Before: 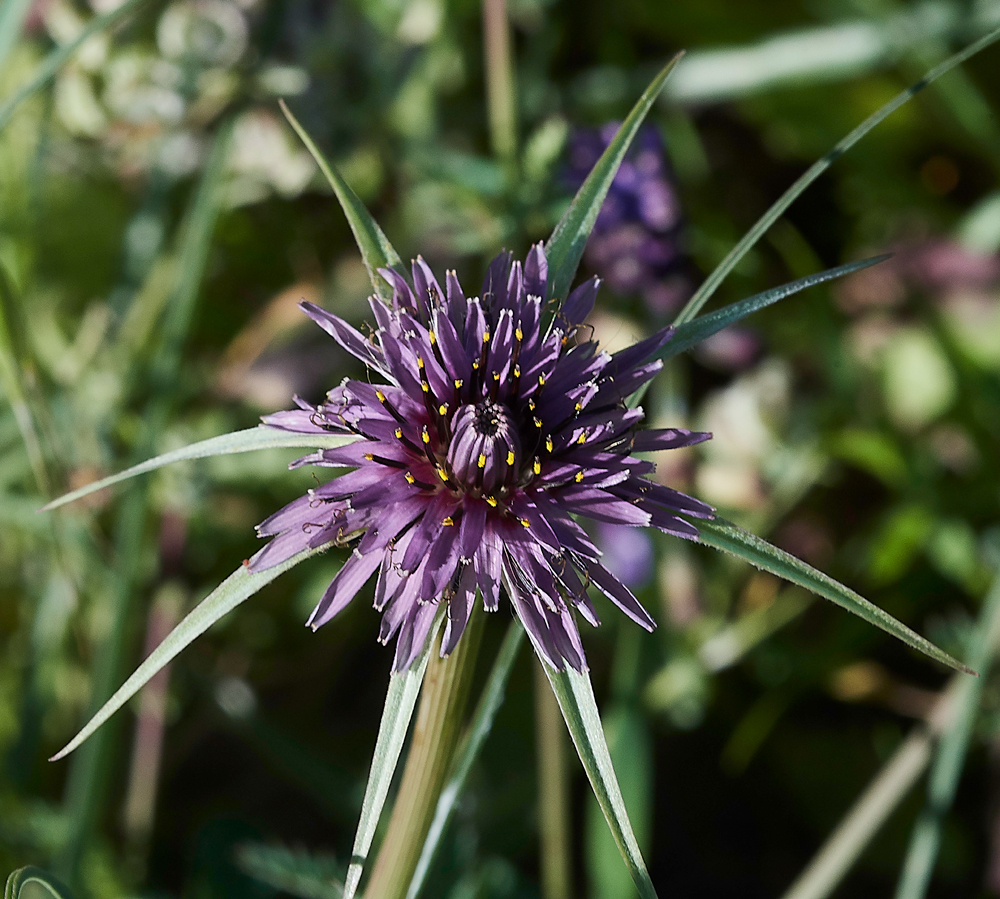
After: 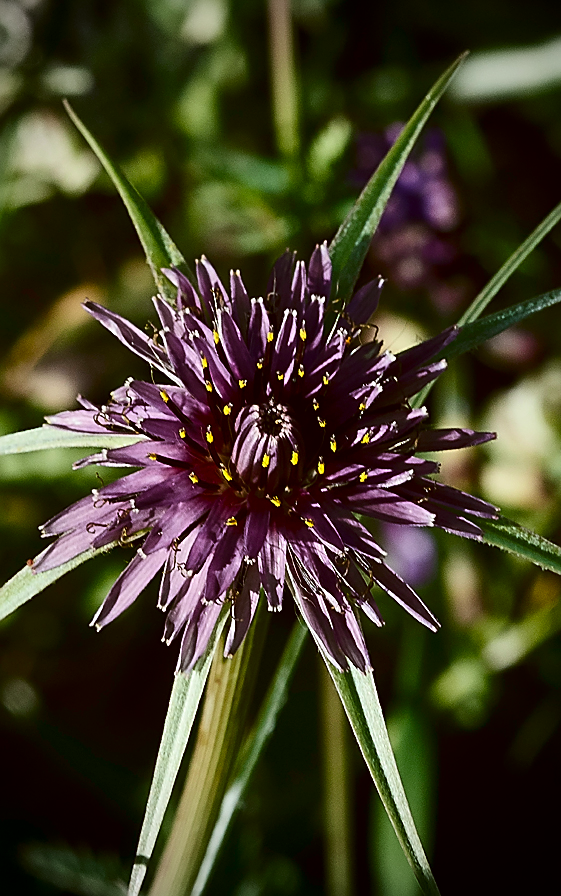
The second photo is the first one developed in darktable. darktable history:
contrast brightness saturation: contrast 0.2, brightness -0.11, saturation 0.1
sharpen: on, module defaults
crop: left 21.674%, right 22.086%
rotate and perspective: automatic cropping original format, crop left 0, crop top 0
tone equalizer: on, module defaults
color correction: highlights a* -1.43, highlights b* 10.12, shadows a* 0.395, shadows b* 19.35
white balance: red 0.976, blue 1.04
vignetting: fall-off start 74.49%, fall-off radius 65.9%, brightness -0.628, saturation -0.68
